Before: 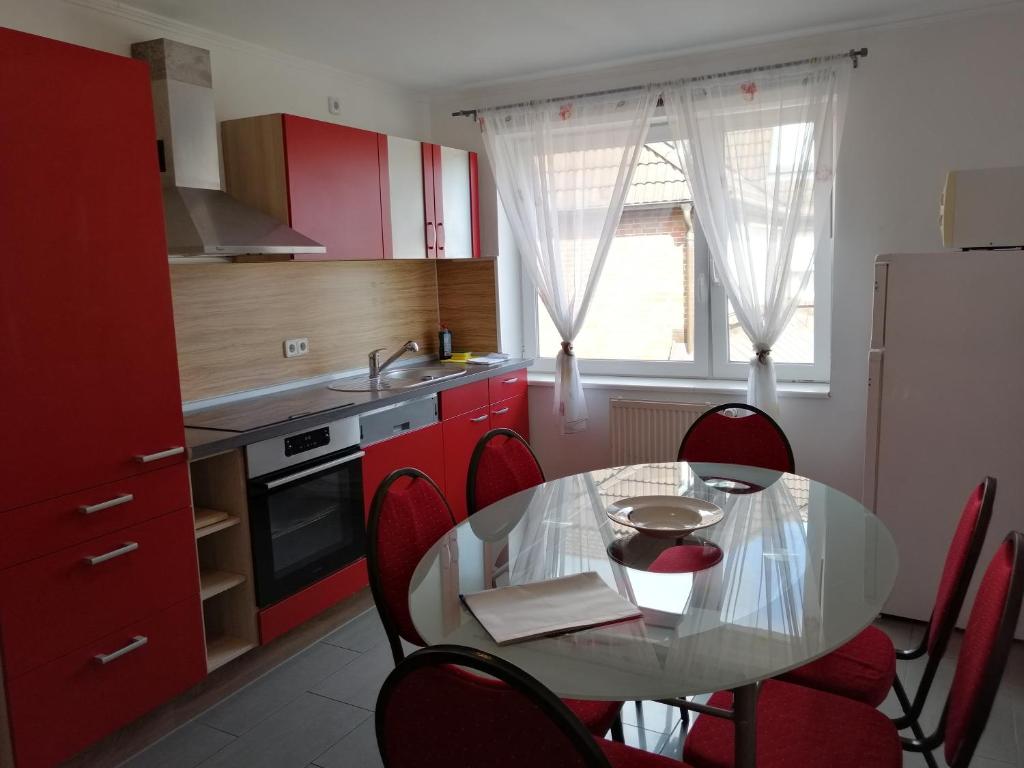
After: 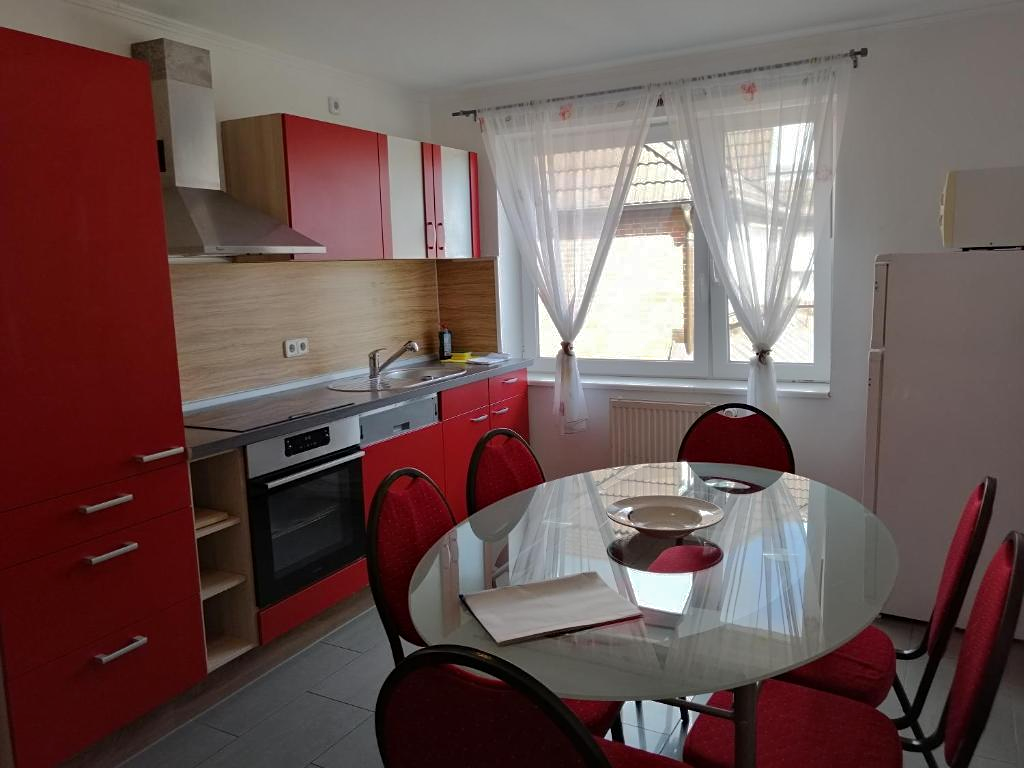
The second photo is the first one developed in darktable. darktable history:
shadows and highlights: shadows -19.91, highlights -73.15
sharpen: amount 0.2
